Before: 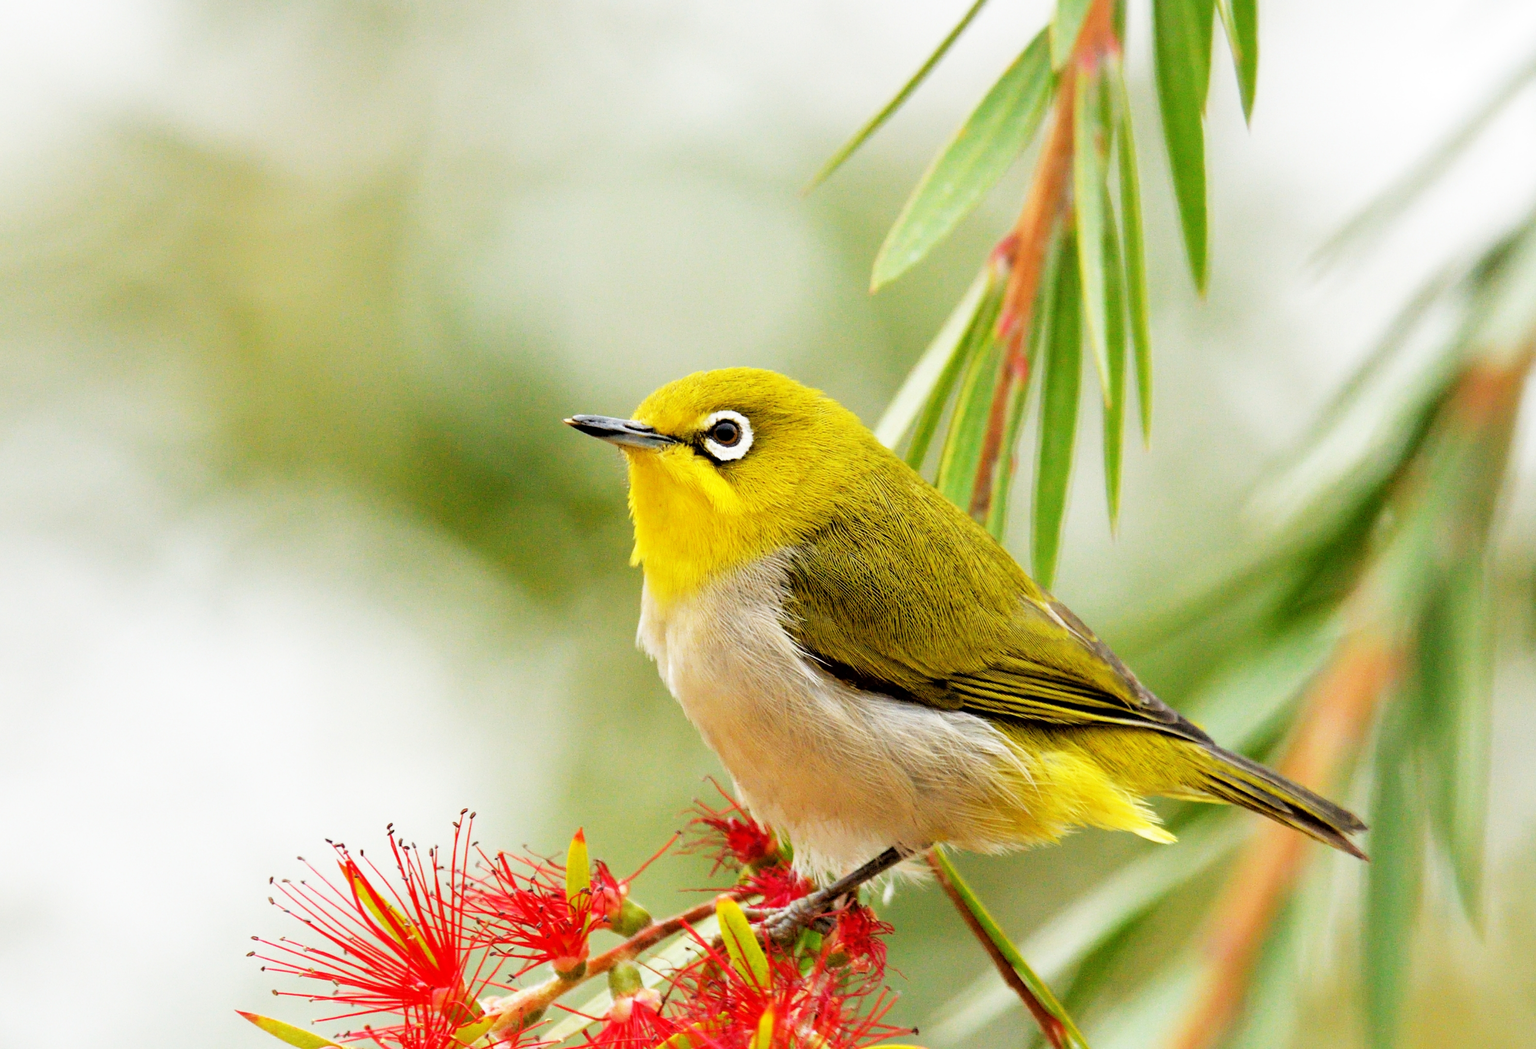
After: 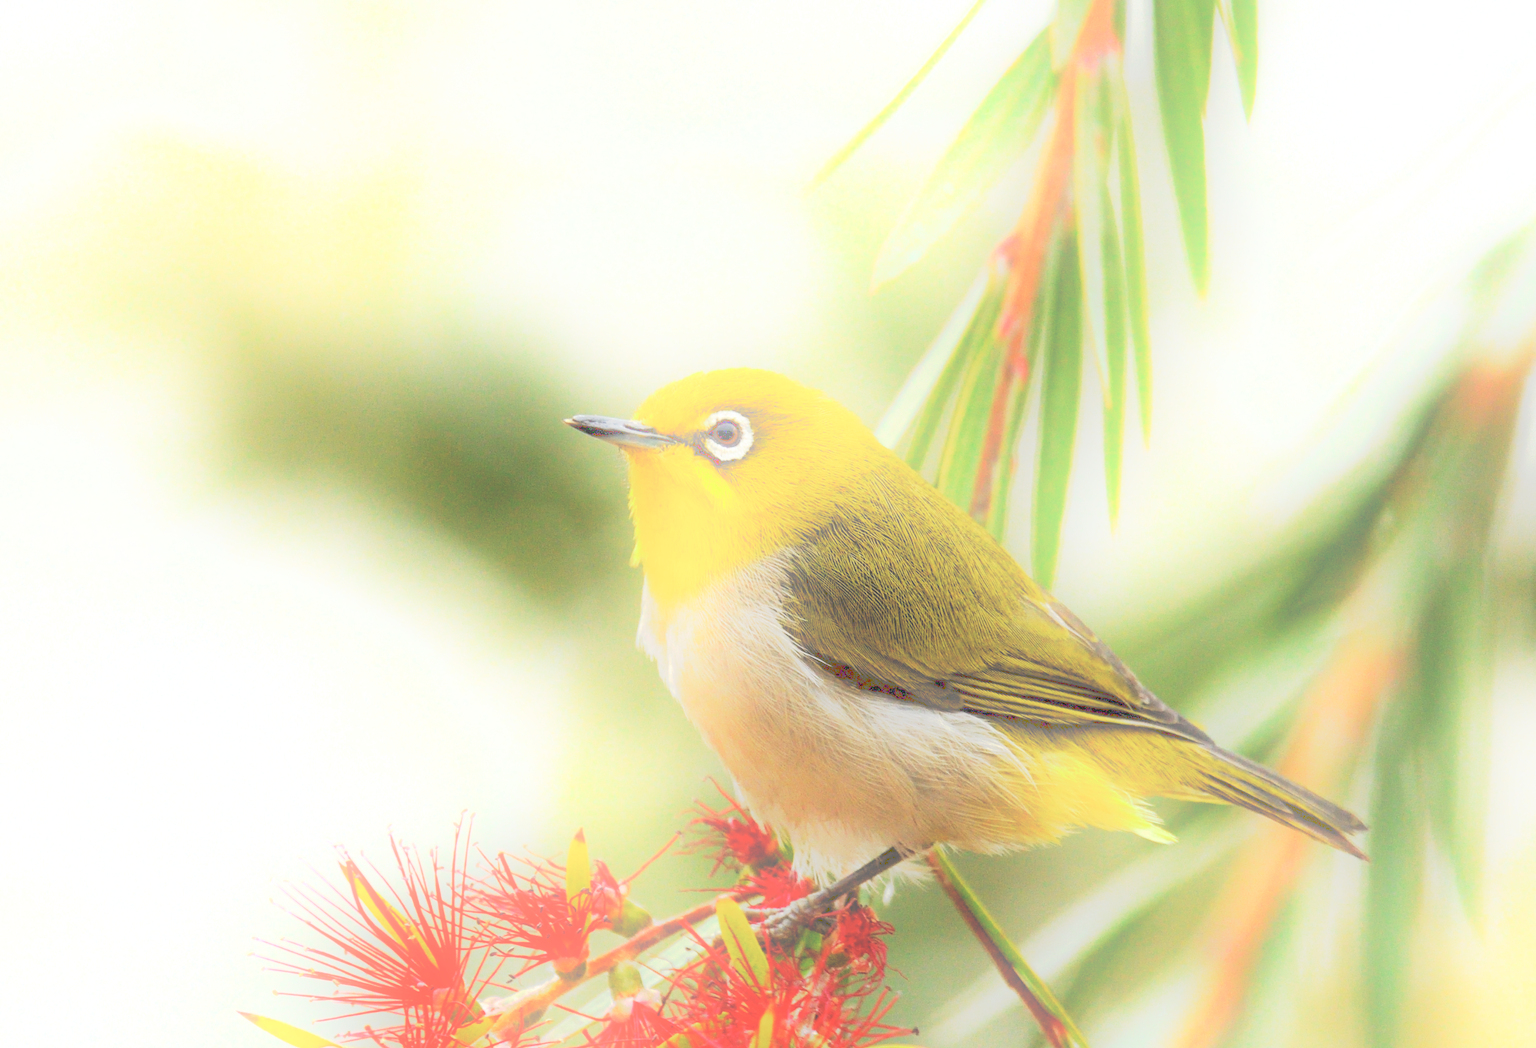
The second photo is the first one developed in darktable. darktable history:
tone curve: curves: ch0 [(0, 0) (0.003, 0.313) (0.011, 0.317) (0.025, 0.317) (0.044, 0.322) (0.069, 0.327) (0.1, 0.335) (0.136, 0.347) (0.177, 0.364) (0.224, 0.384) (0.277, 0.421) (0.335, 0.459) (0.399, 0.501) (0.468, 0.554) (0.543, 0.611) (0.623, 0.679) (0.709, 0.751) (0.801, 0.804) (0.898, 0.844) (1, 1)], preserve colors none
bloom: on, module defaults
